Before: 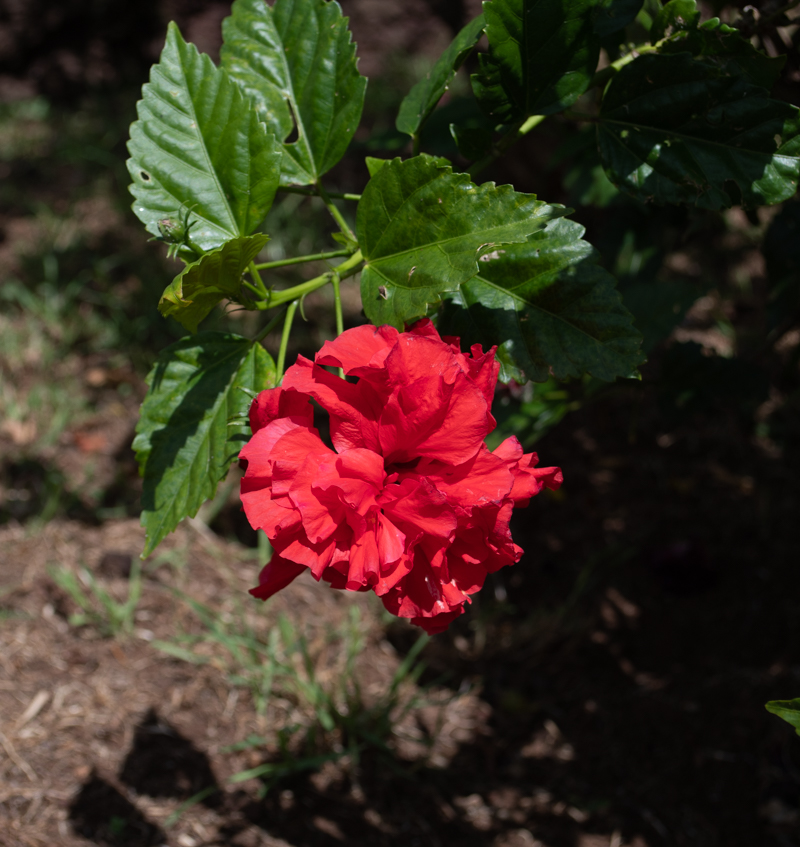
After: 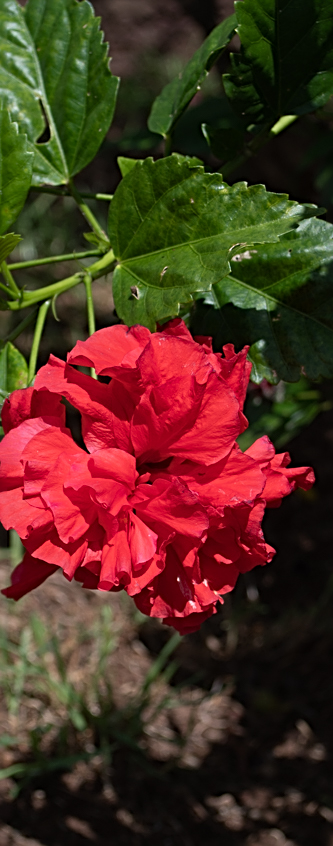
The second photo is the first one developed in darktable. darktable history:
sharpen: radius 2.79
crop: left 31.028%, right 27.319%
